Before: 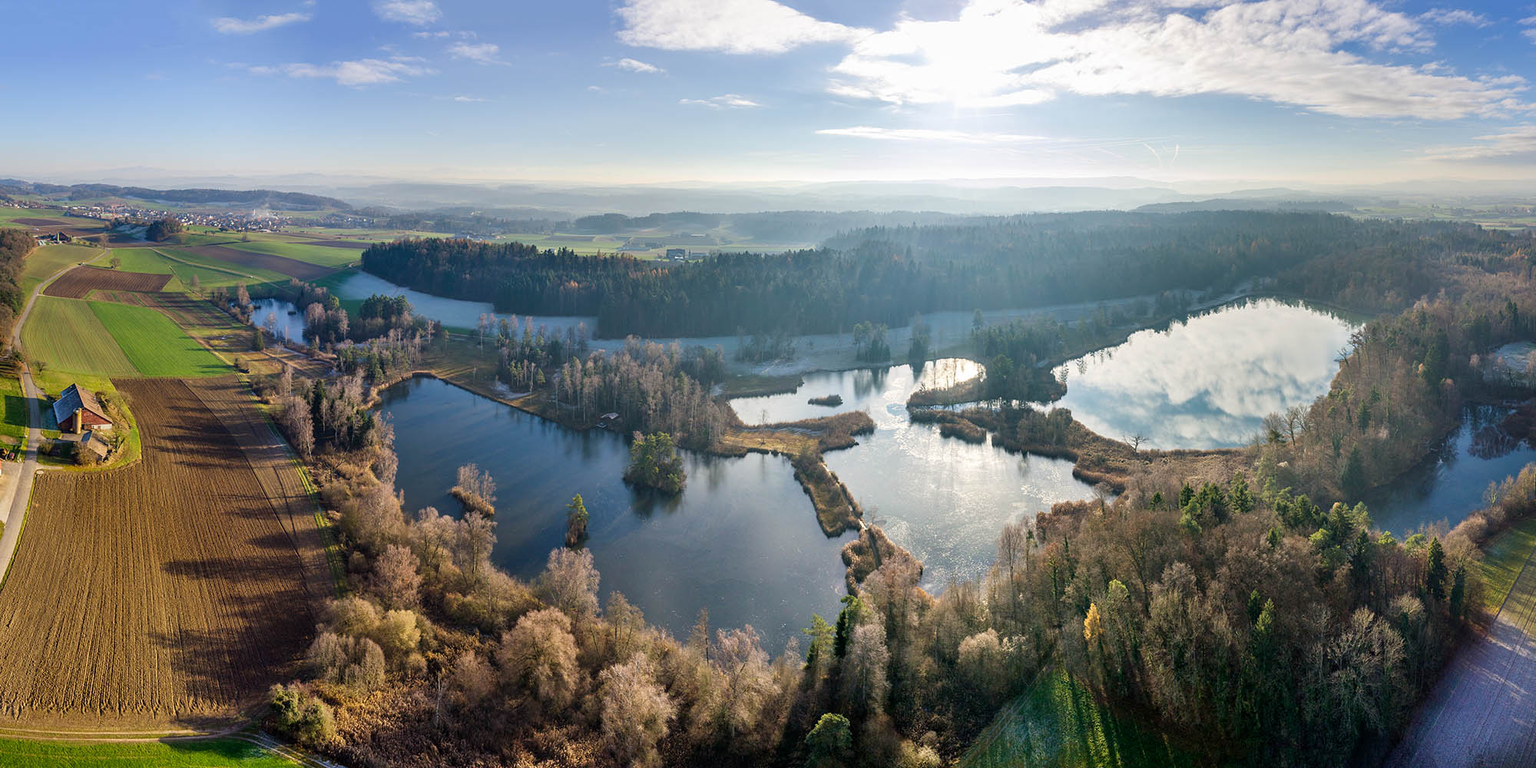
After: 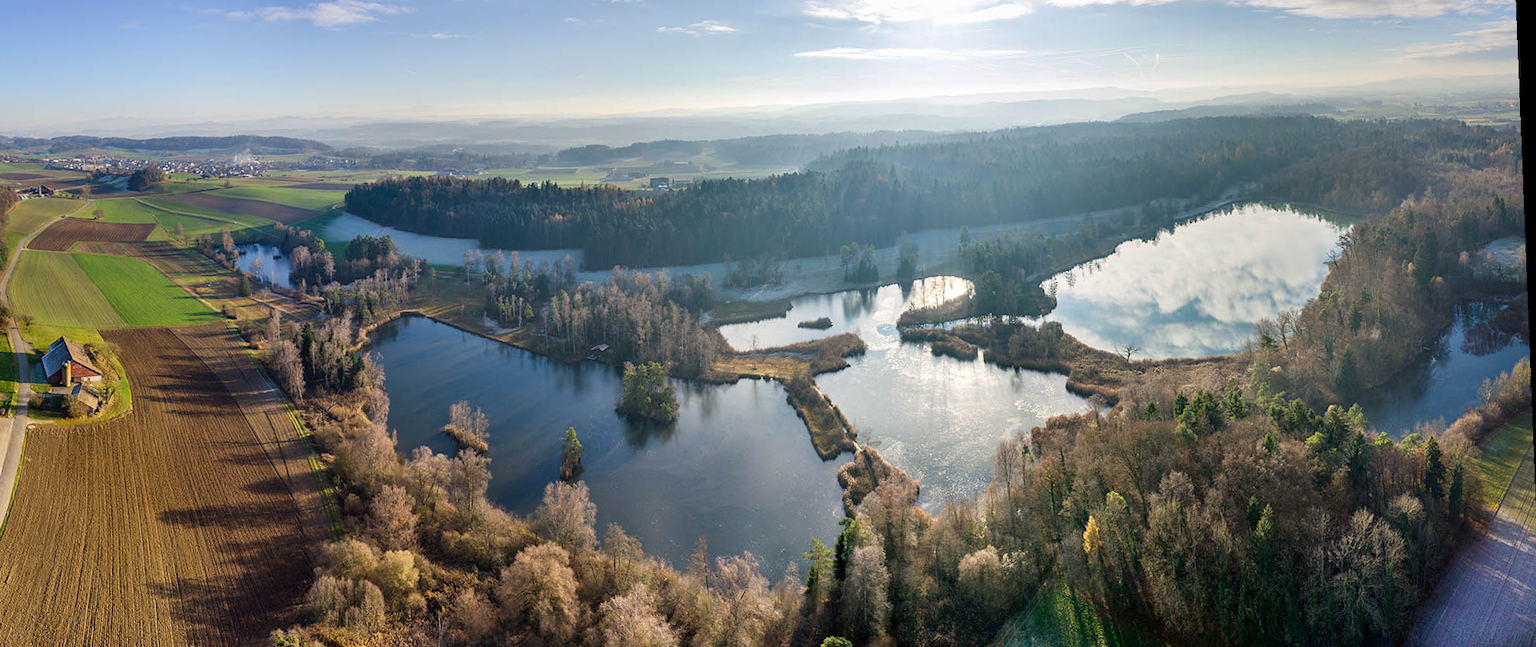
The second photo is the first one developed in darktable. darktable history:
crop and rotate: left 1.814%, top 12.818%, right 0.25%, bottom 9.225%
rotate and perspective: rotation -2.29°, automatic cropping off
